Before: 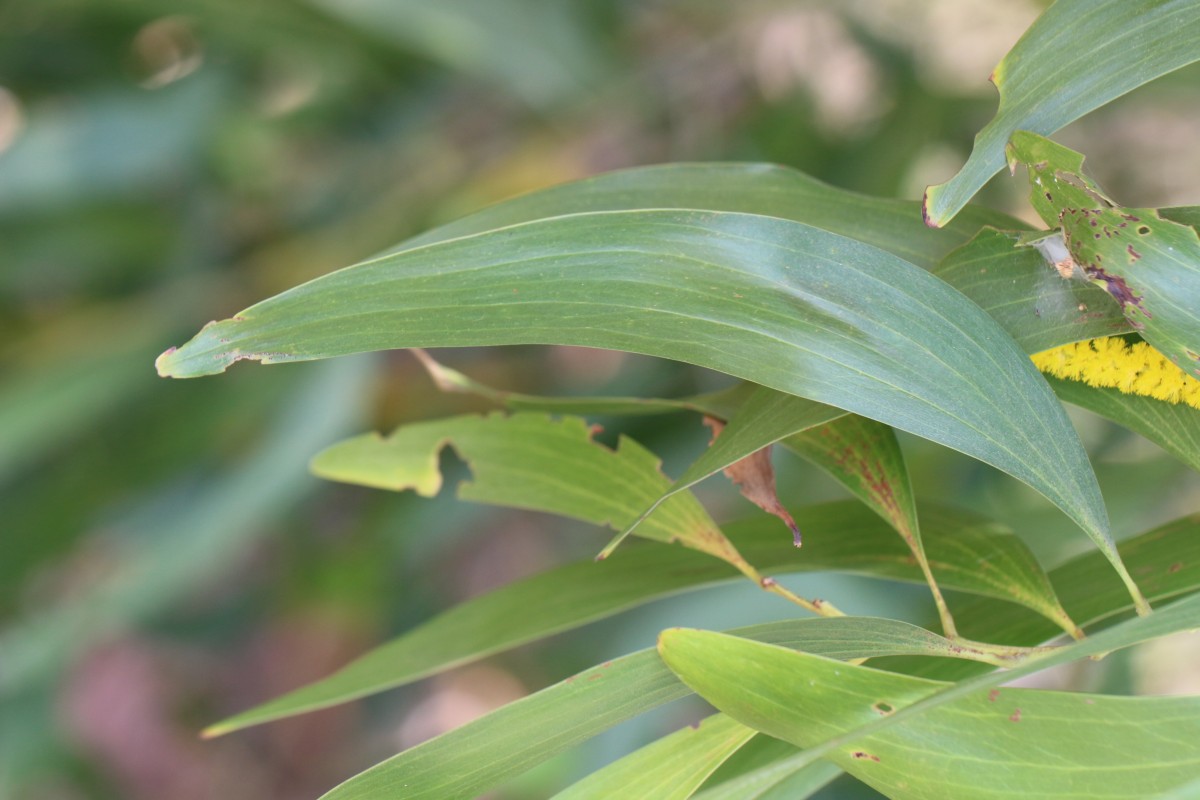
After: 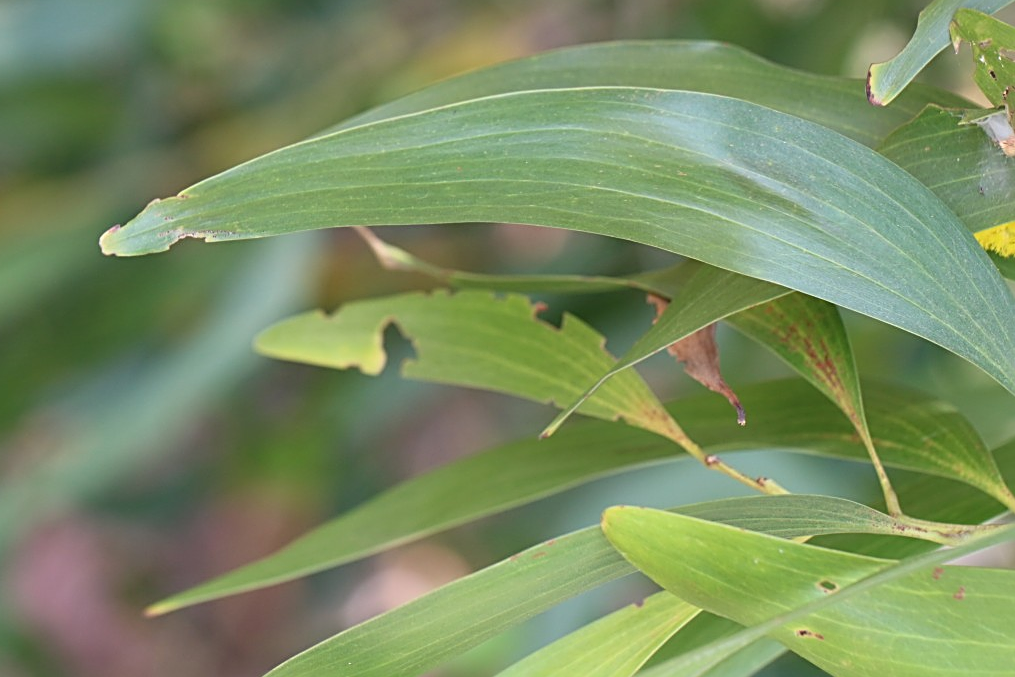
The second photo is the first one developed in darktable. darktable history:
sharpen: radius 2.556, amount 0.638
crop and rotate: left 4.675%, top 15.294%, right 10.664%
